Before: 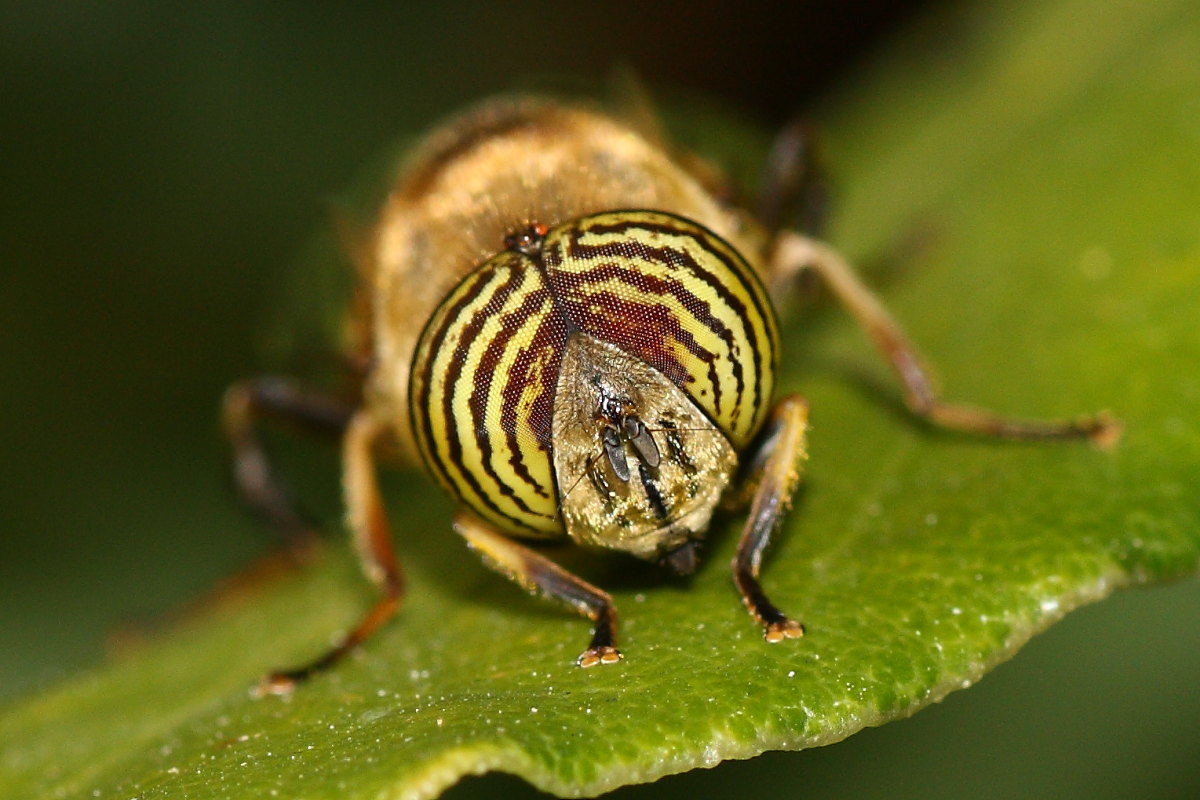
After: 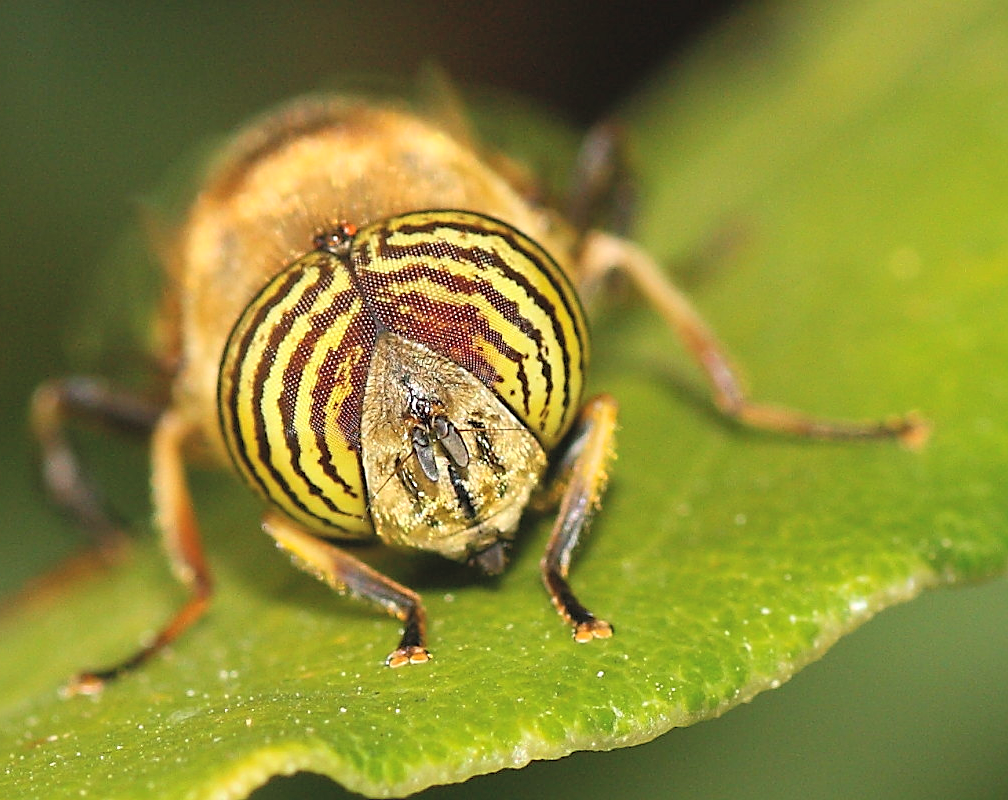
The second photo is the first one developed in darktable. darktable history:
crop: left 15.931%
contrast brightness saturation: contrast 0.098, brightness 0.315, saturation 0.137
sharpen: on, module defaults
